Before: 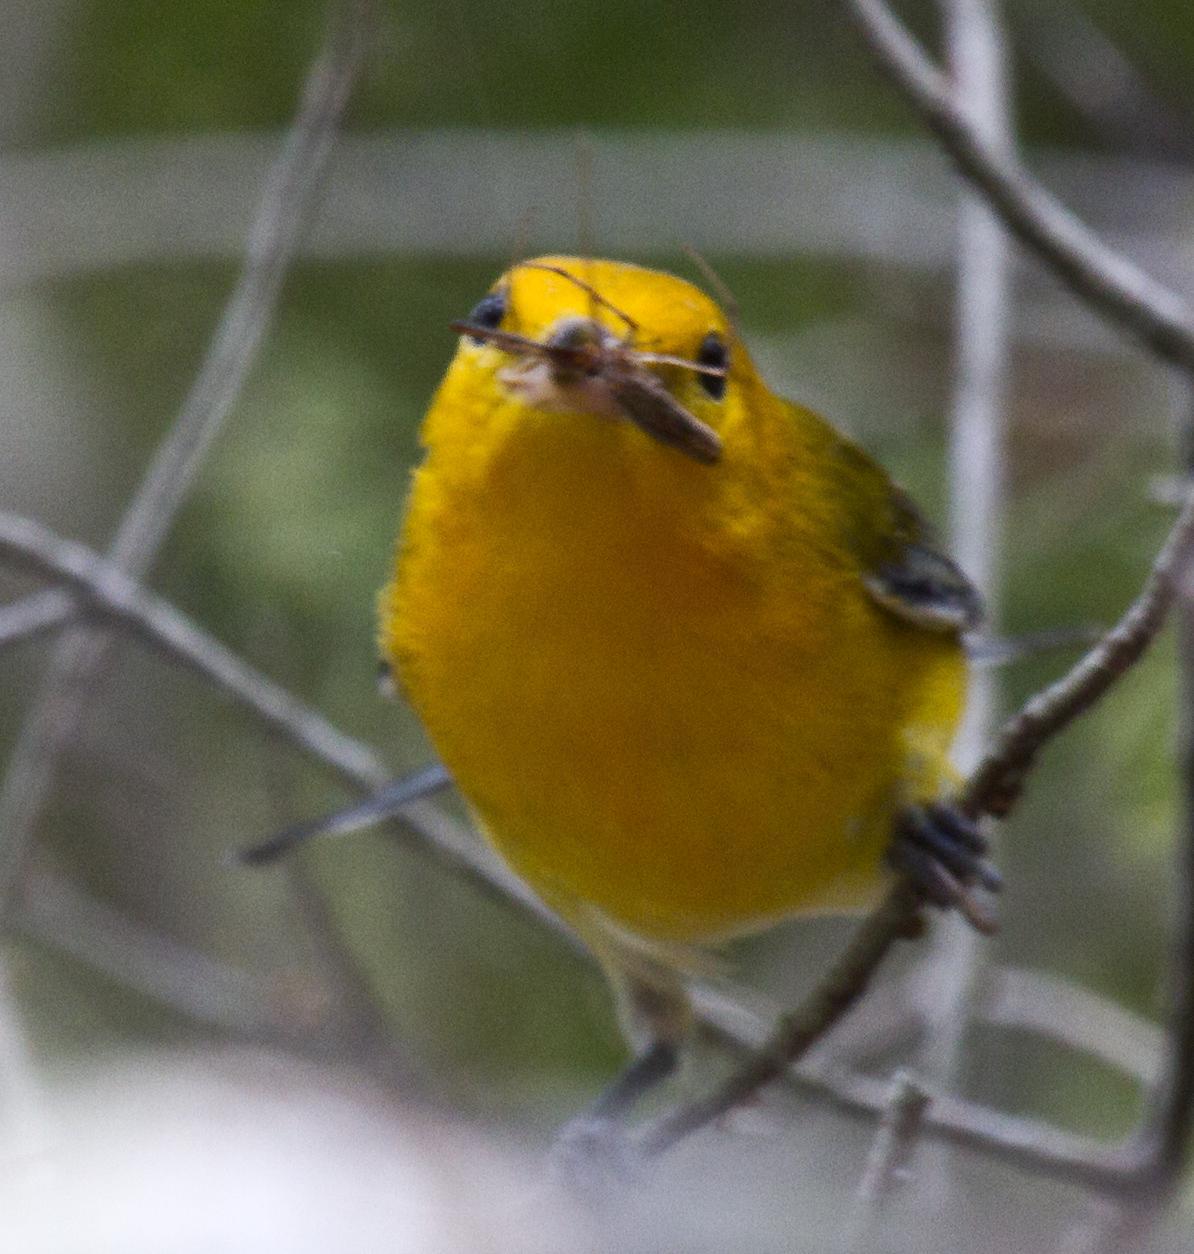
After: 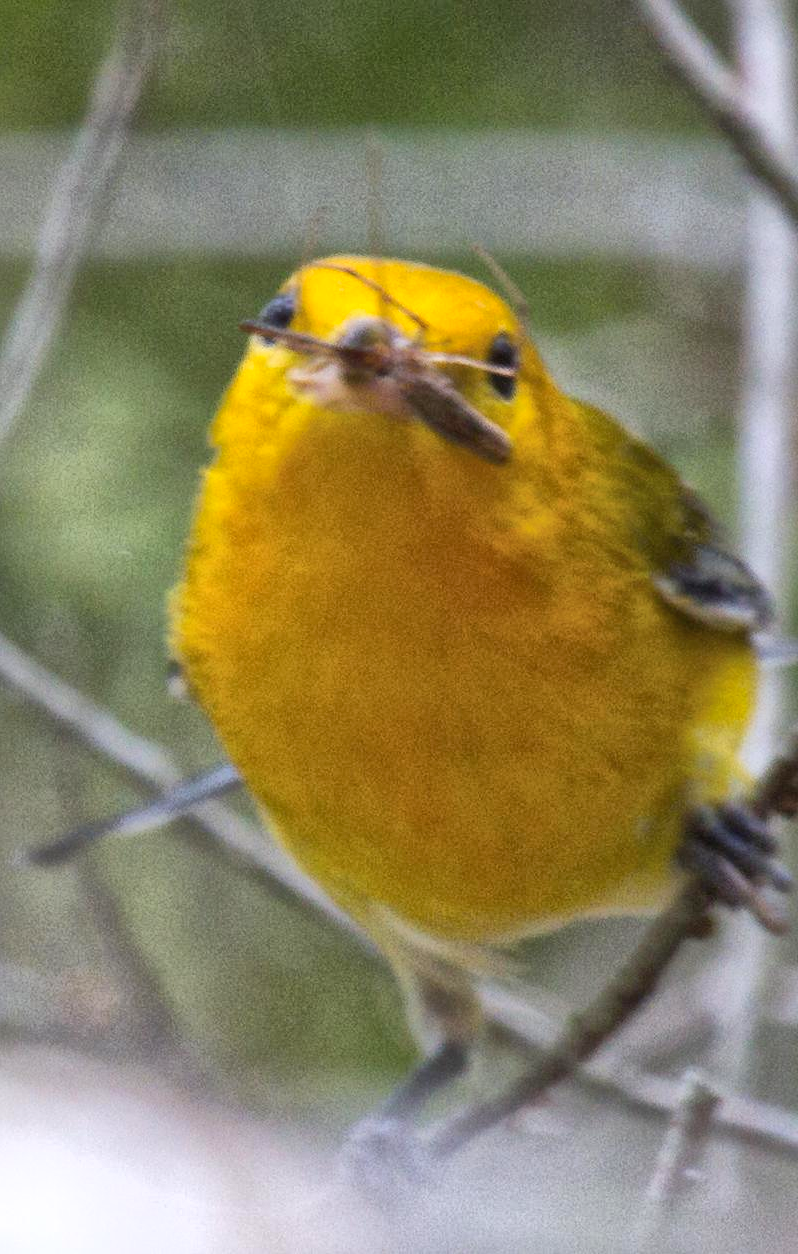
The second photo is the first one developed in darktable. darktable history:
crop and rotate: left 17.732%, right 15.423%
exposure: black level correction 0, exposure 0.7 EV, compensate exposure bias true, compensate highlight preservation false
global tonemap: drago (1, 100), detail 1
